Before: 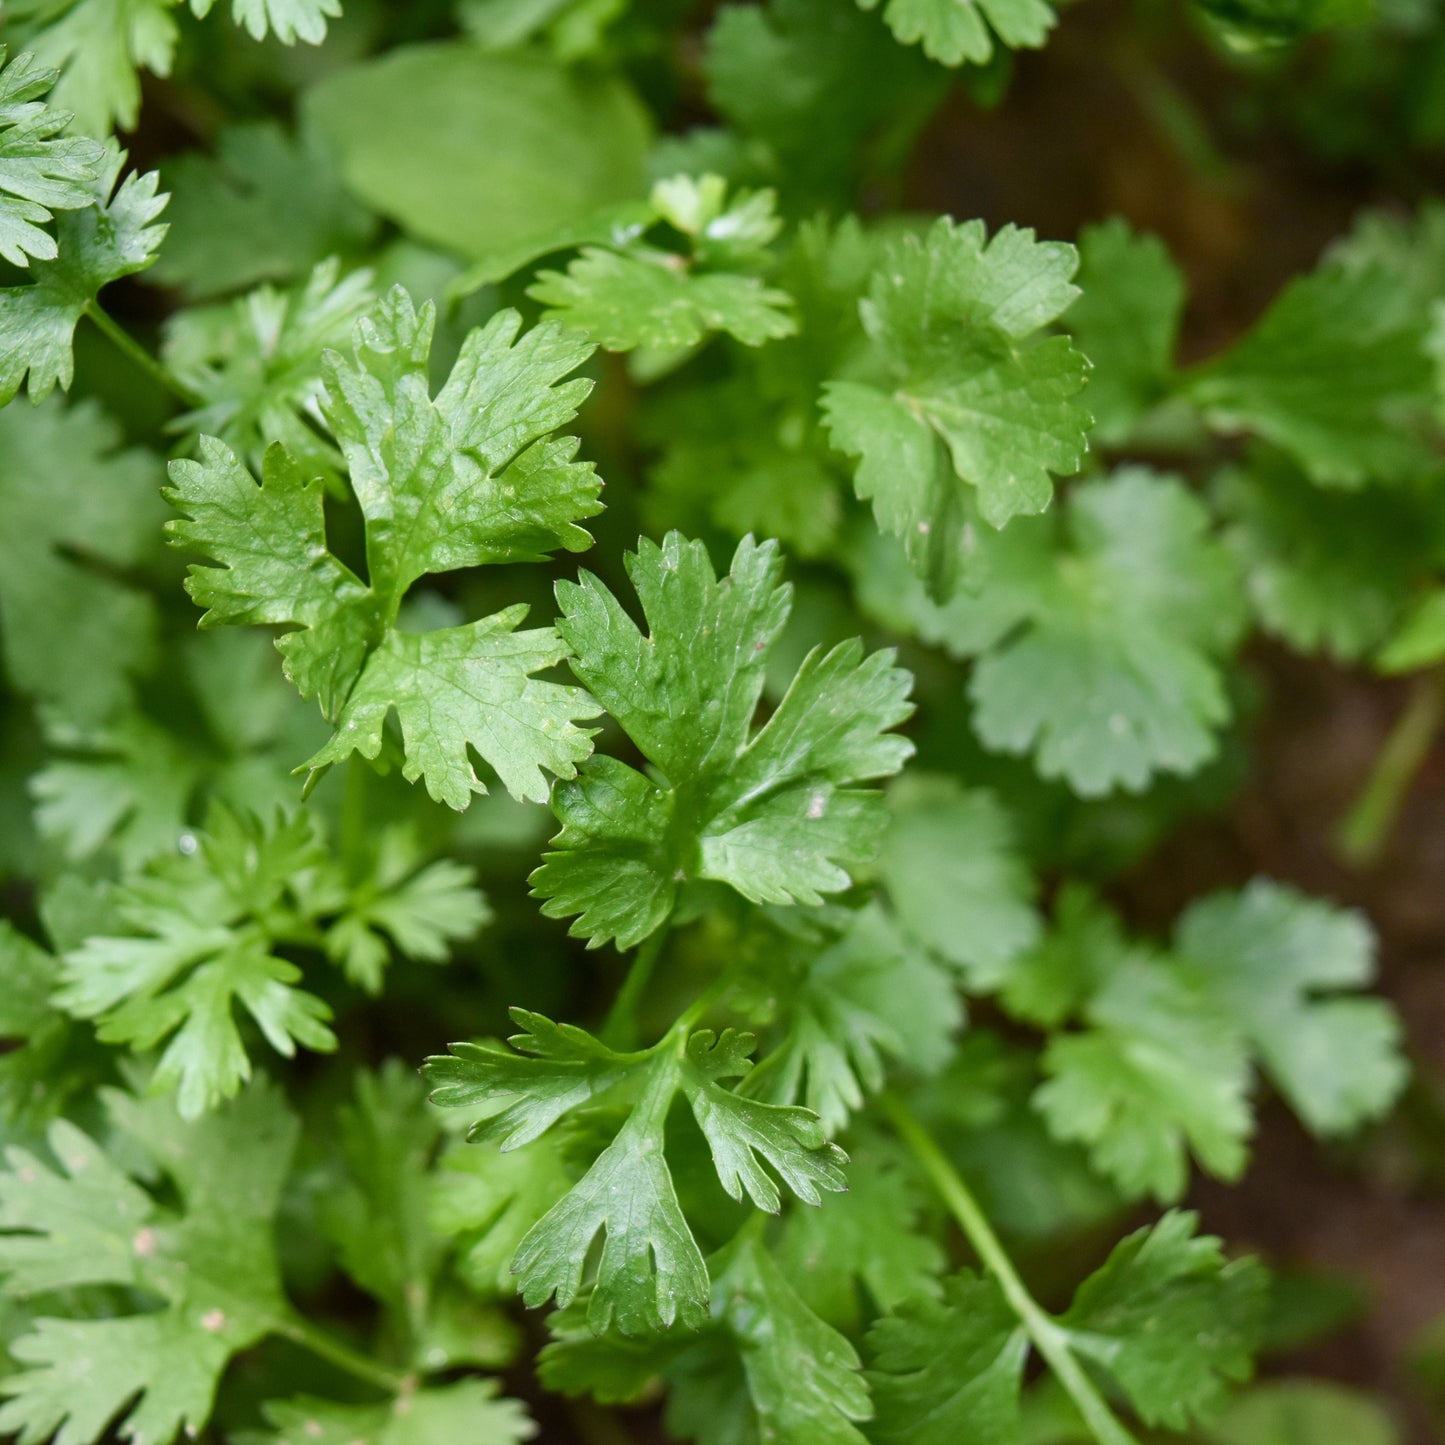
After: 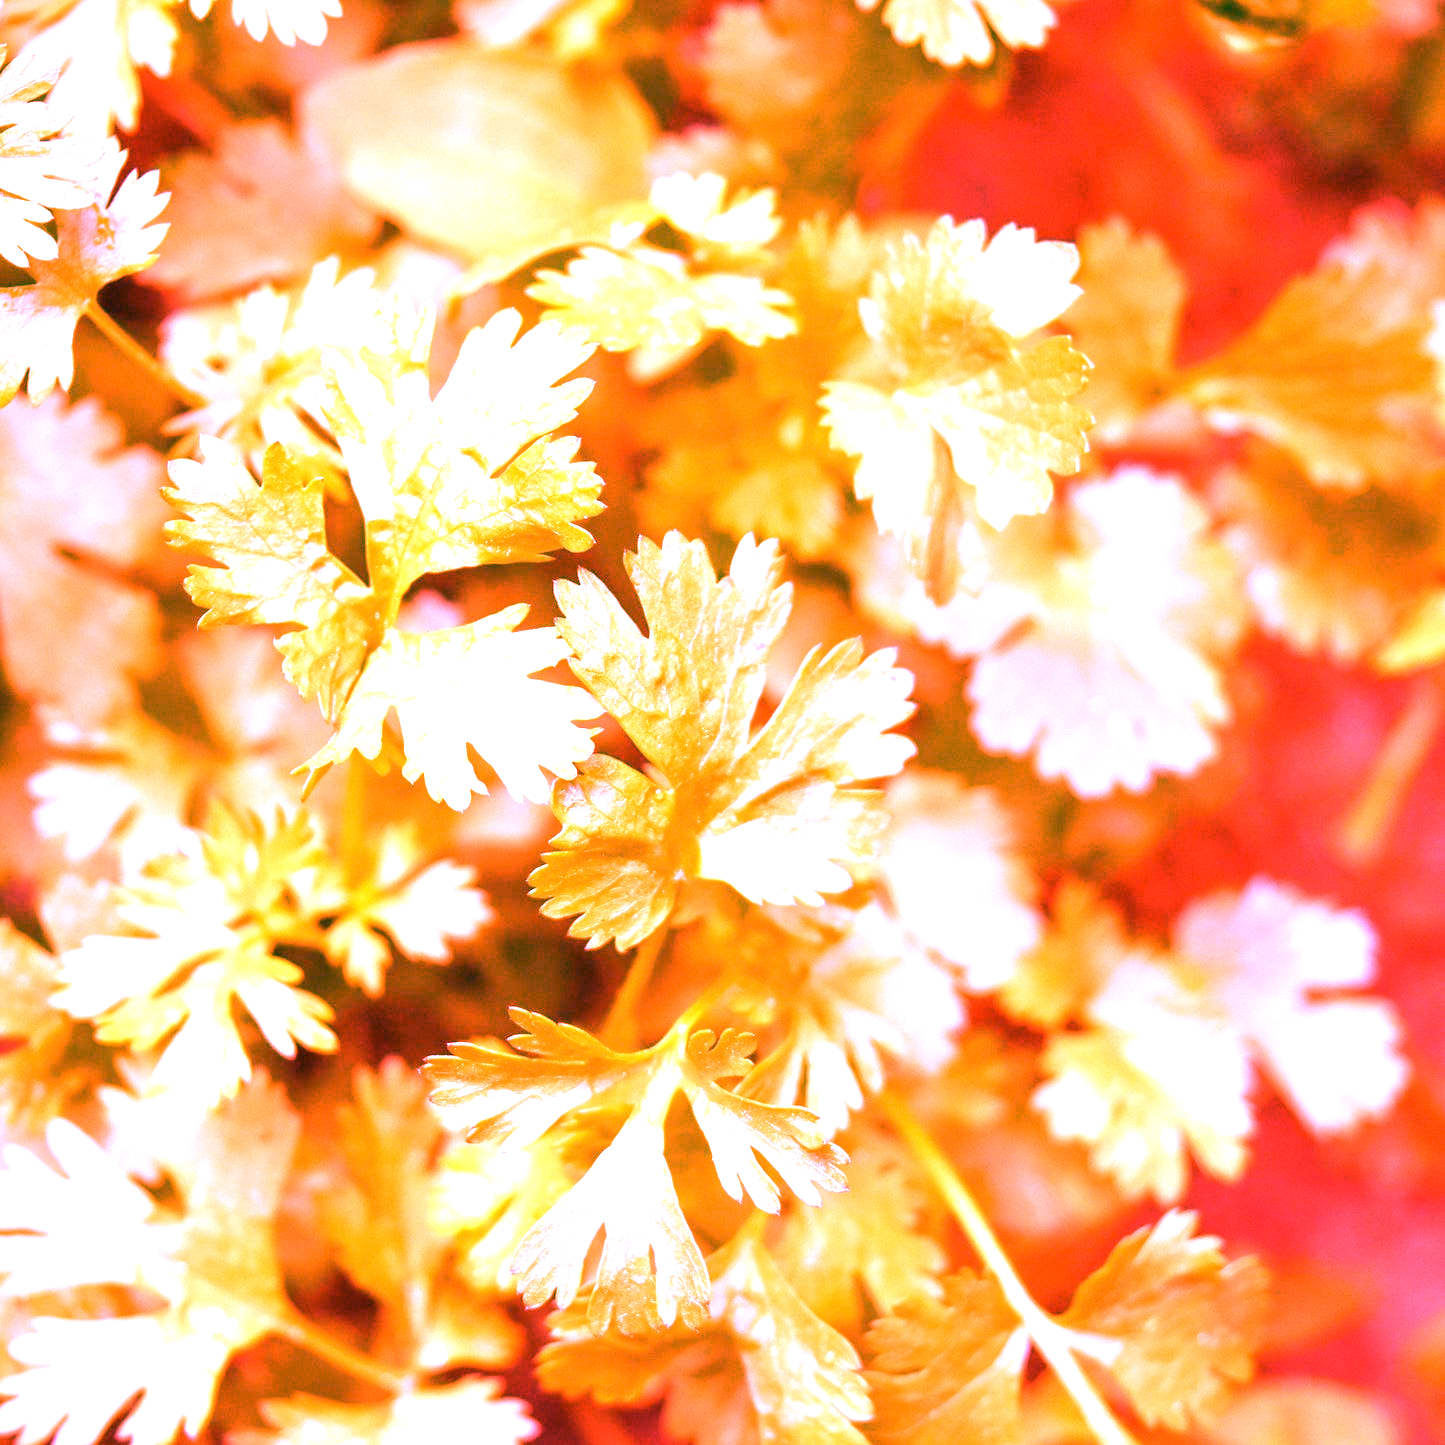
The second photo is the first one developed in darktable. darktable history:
white balance: red 4.26, blue 1.802
exposure: black level correction 0, exposure 1.3 EV, compensate exposure bias true, compensate highlight preservation false
